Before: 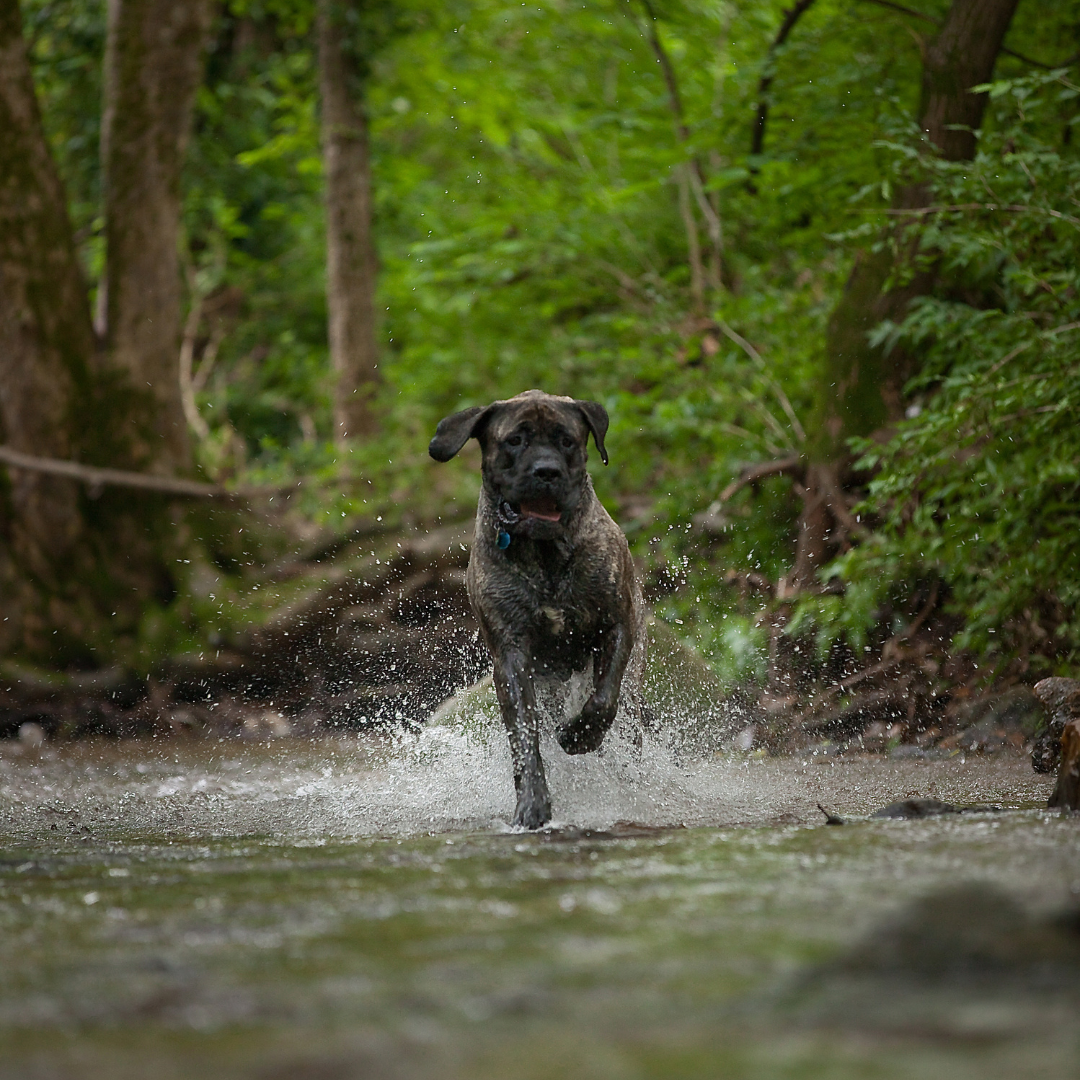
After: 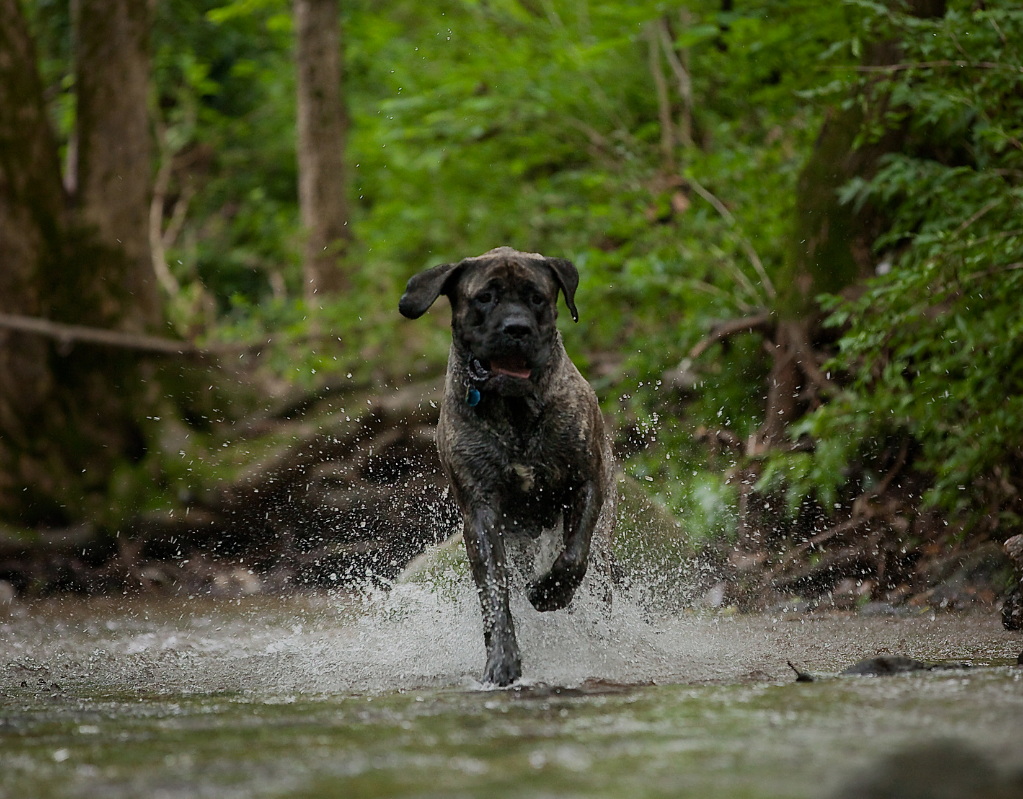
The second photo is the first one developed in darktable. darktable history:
shadows and highlights: shadows -24.49, highlights 48.25, soften with gaussian
crop and rotate: left 2.828%, top 13.292%, right 2.367%, bottom 12.716%
filmic rgb: black relative exposure -7.65 EV, white relative exposure 4.56 EV, hardness 3.61, iterations of high-quality reconstruction 0, contrast in shadows safe
